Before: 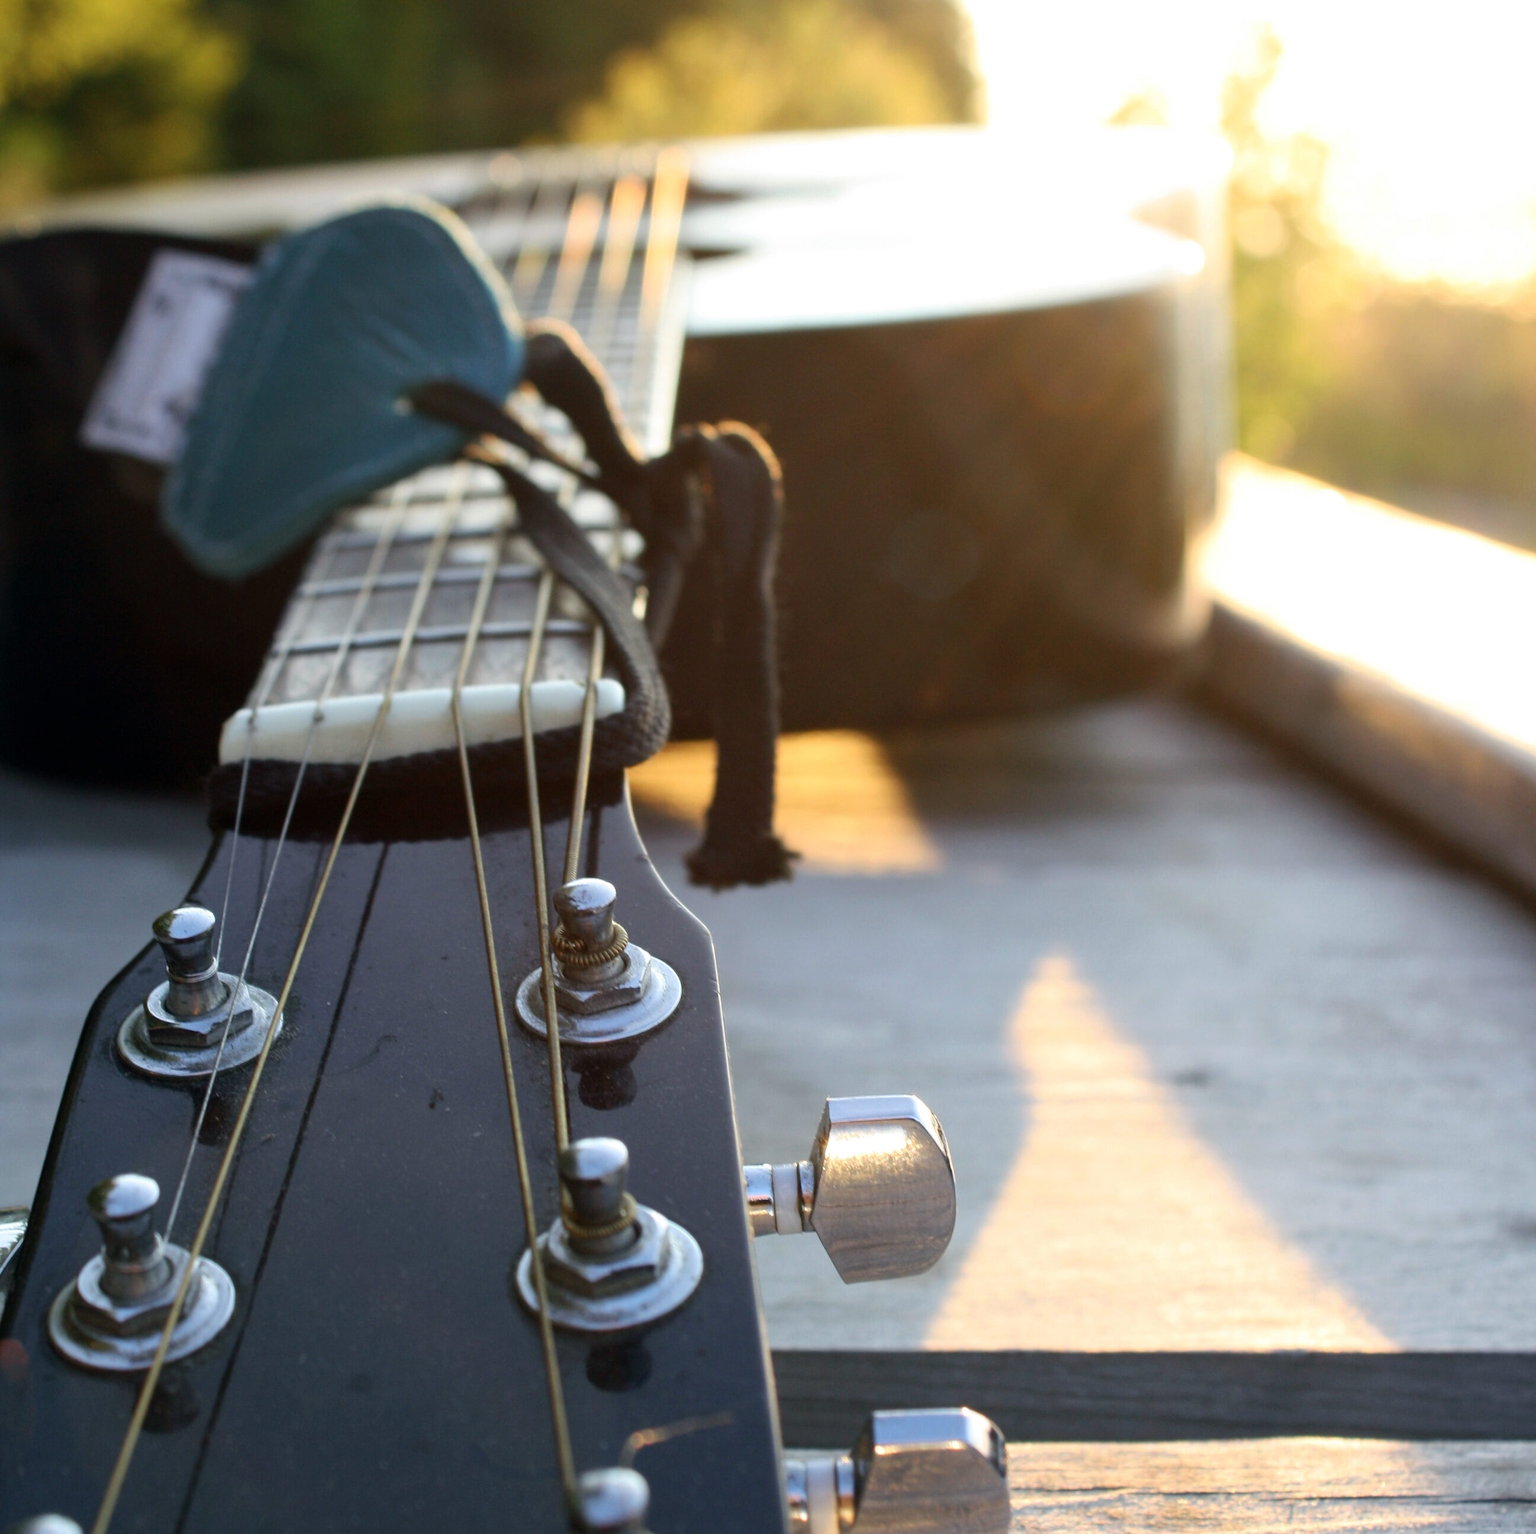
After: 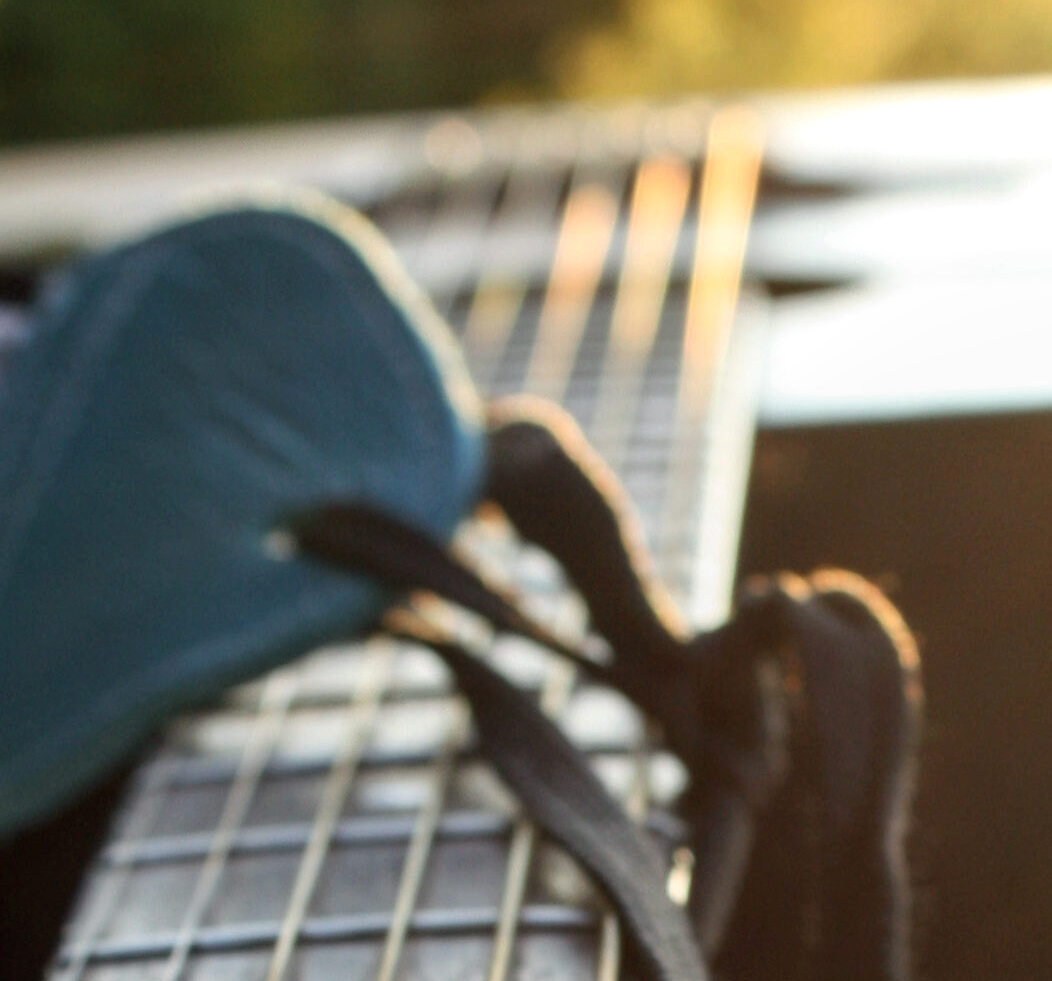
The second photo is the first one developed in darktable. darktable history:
crop: left 15.452%, top 5.459%, right 43.956%, bottom 56.62%
local contrast: on, module defaults
